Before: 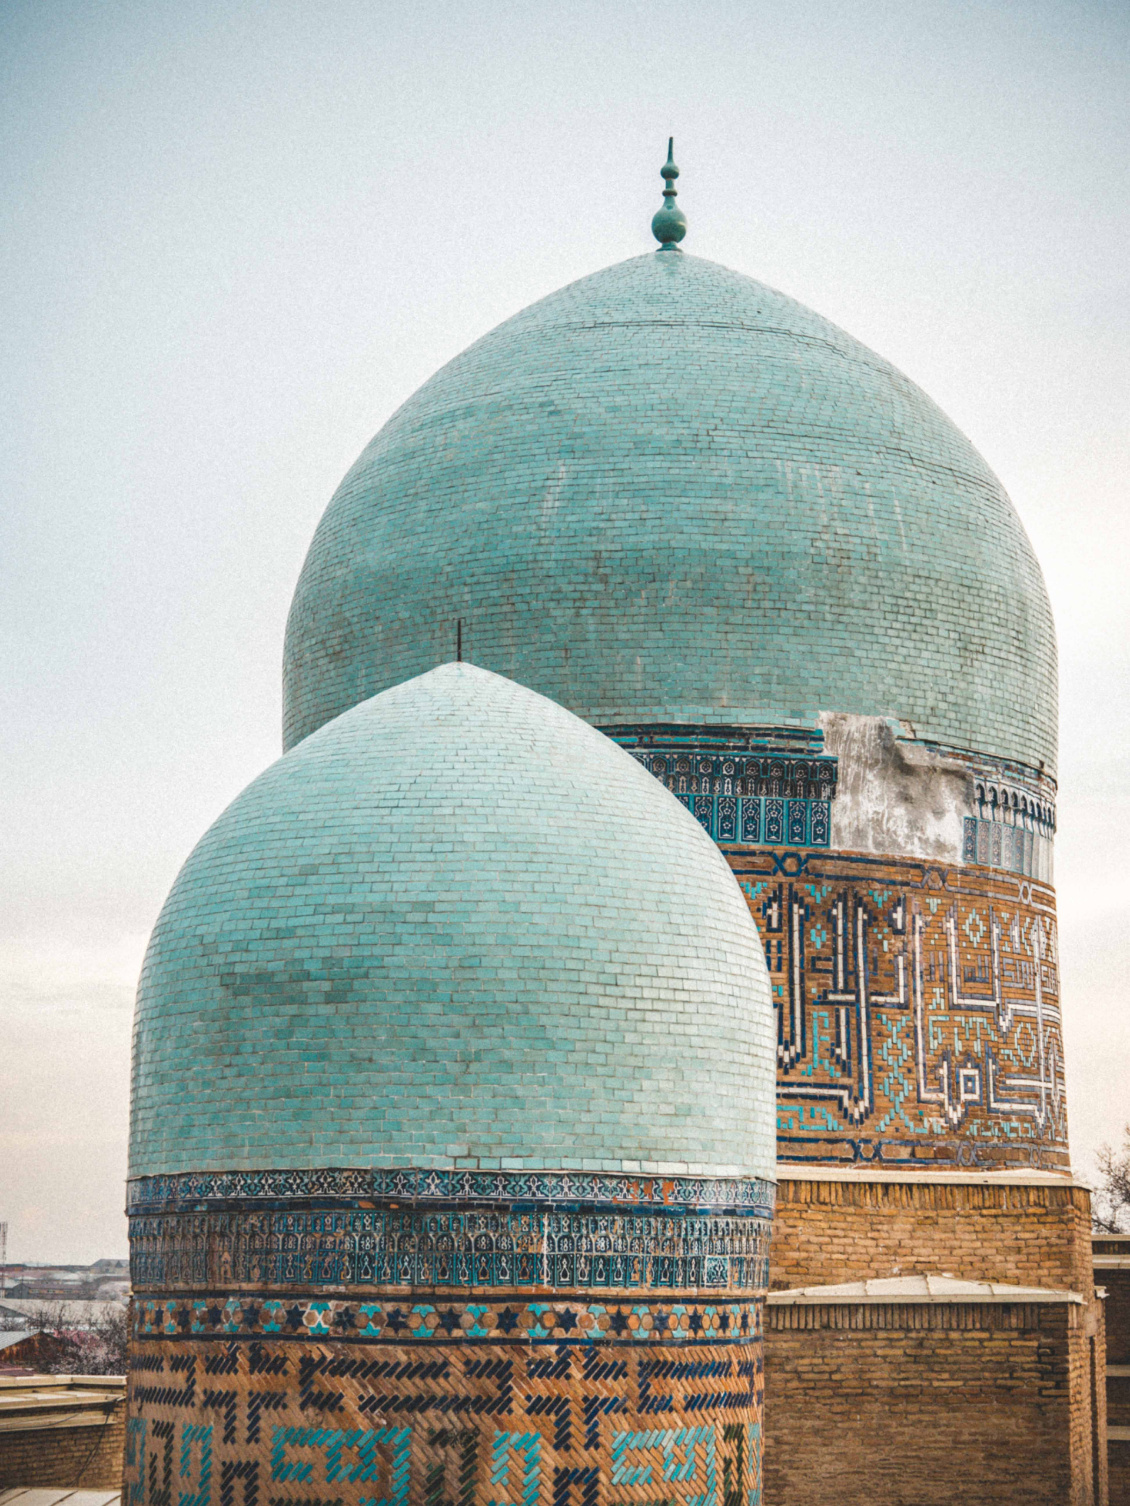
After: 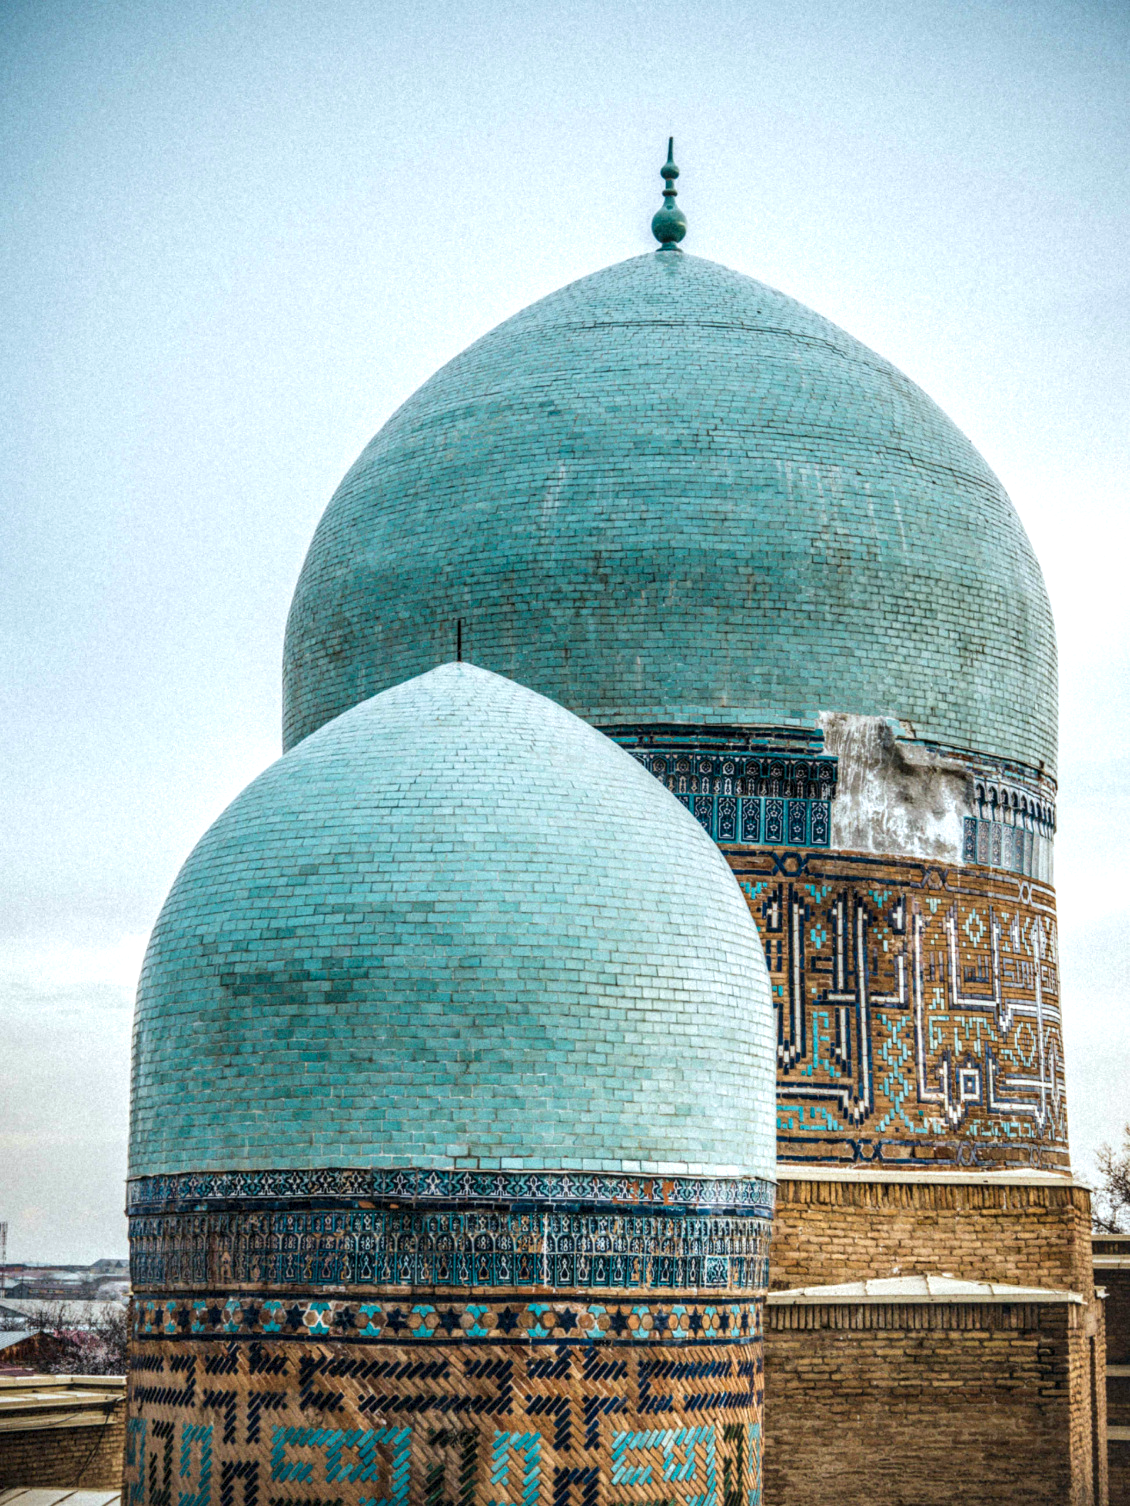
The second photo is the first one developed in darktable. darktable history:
velvia: on, module defaults
tone equalizer: on, module defaults
white balance: red 0.925, blue 1.046
local contrast: highlights 60%, shadows 60%, detail 160%
